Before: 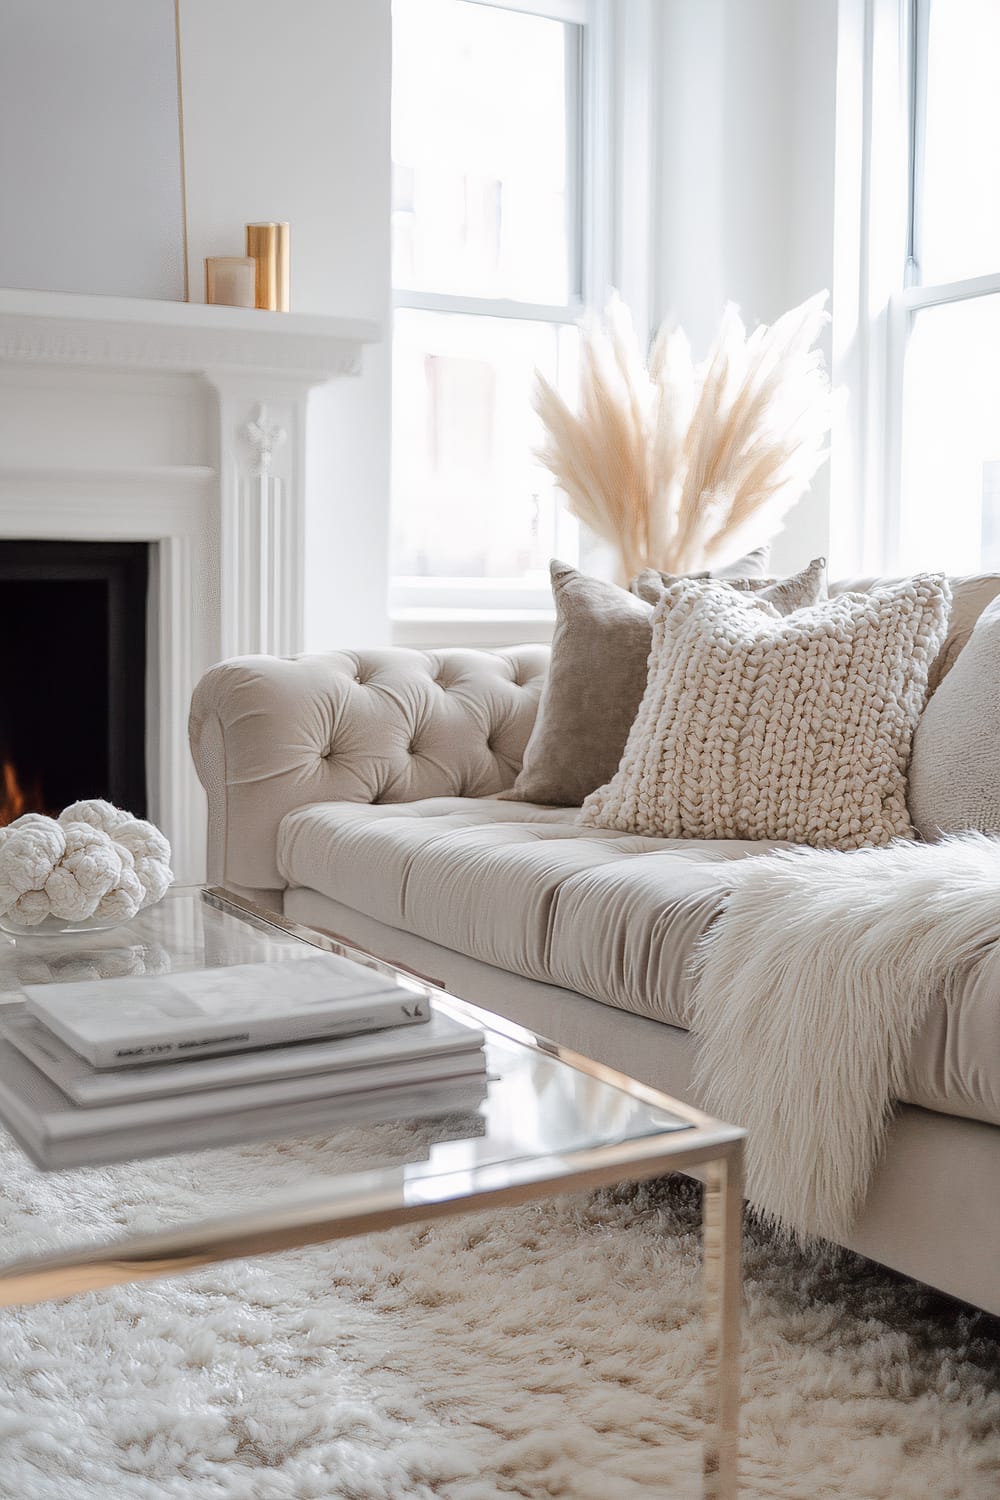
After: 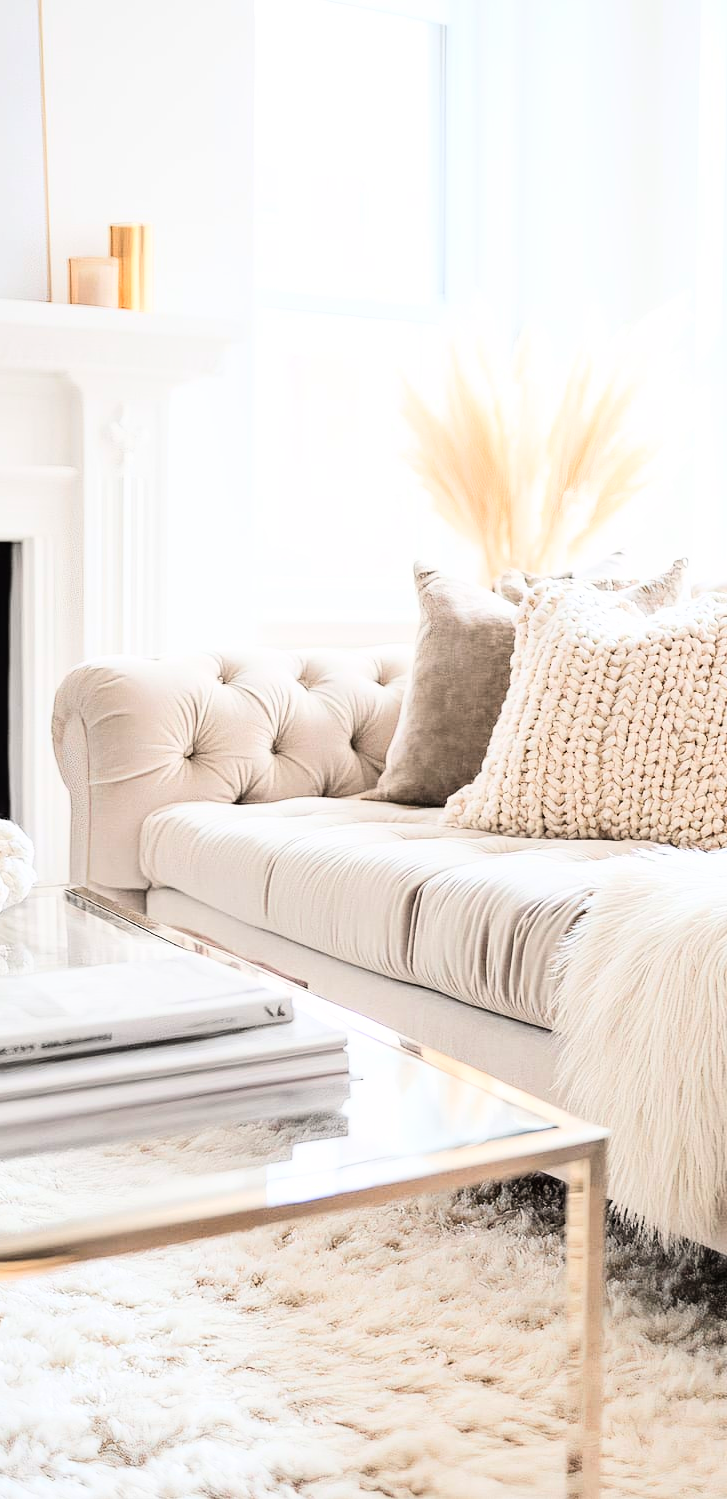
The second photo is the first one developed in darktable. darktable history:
crop: left 13.735%, top 0%, right 13.501%
base curve: curves: ch0 [(0, 0) (0.007, 0.004) (0.027, 0.03) (0.046, 0.07) (0.207, 0.54) (0.442, 0.872) (0.673, 0.972) (1, 1)]
